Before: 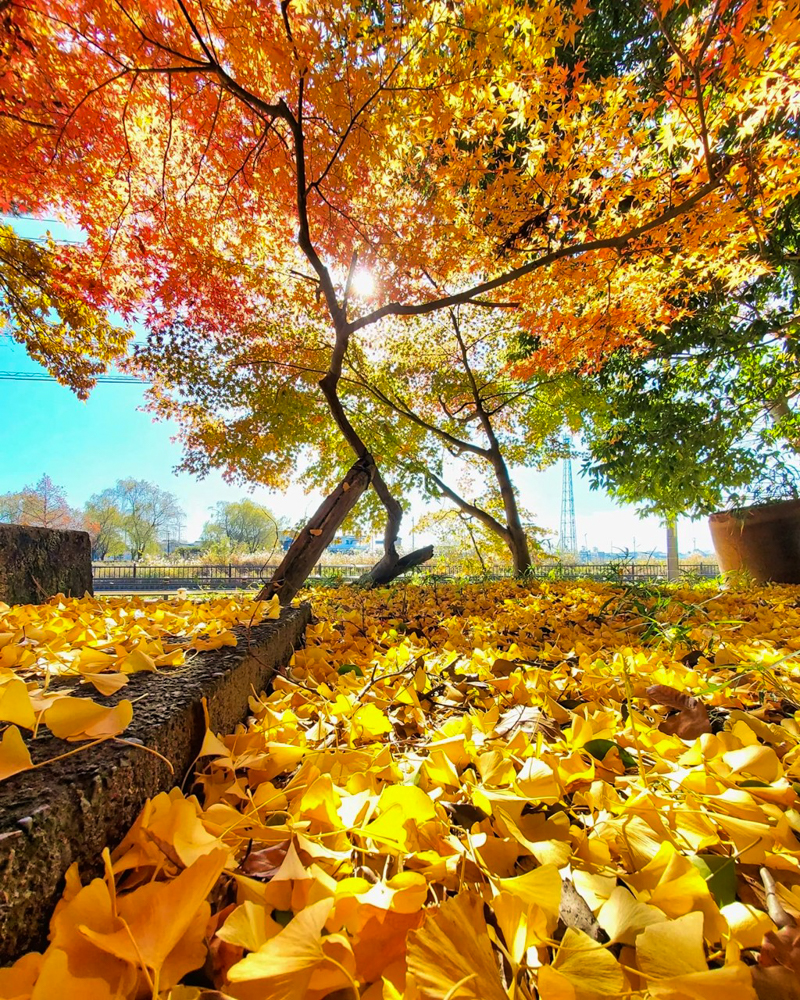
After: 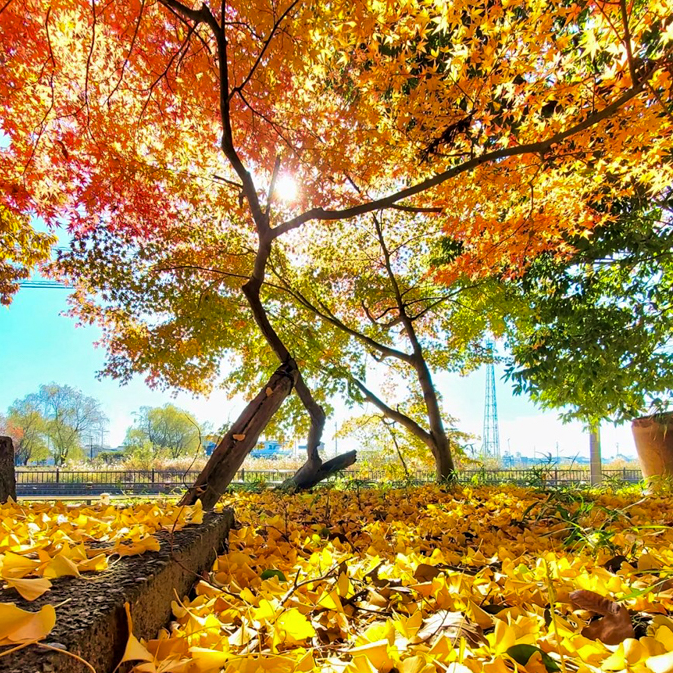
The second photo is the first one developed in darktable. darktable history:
contrast equalizer: octaves 7, y [[0.6 ×6], [0.55 ×6], [0 ×6], [0 ×6], [0 ×6]], mix 0.134
velvia: on, module defaults
crop and rotate: left 9.696%, top 9.517%, right 6.111%, bottom 23.092%
